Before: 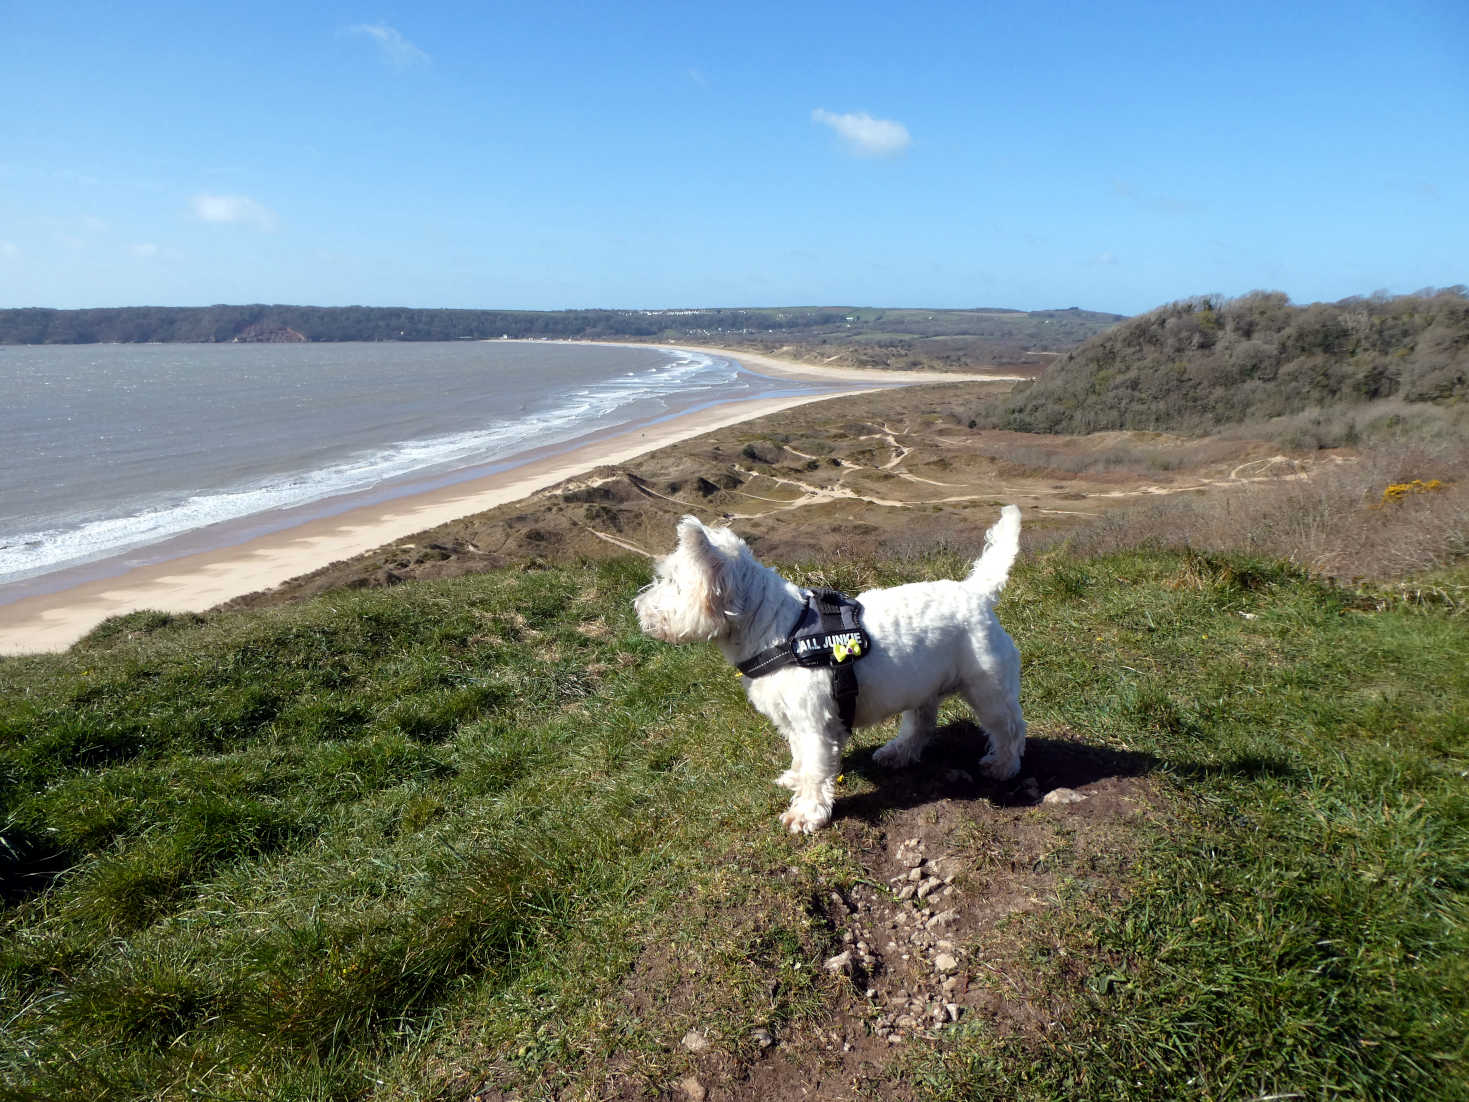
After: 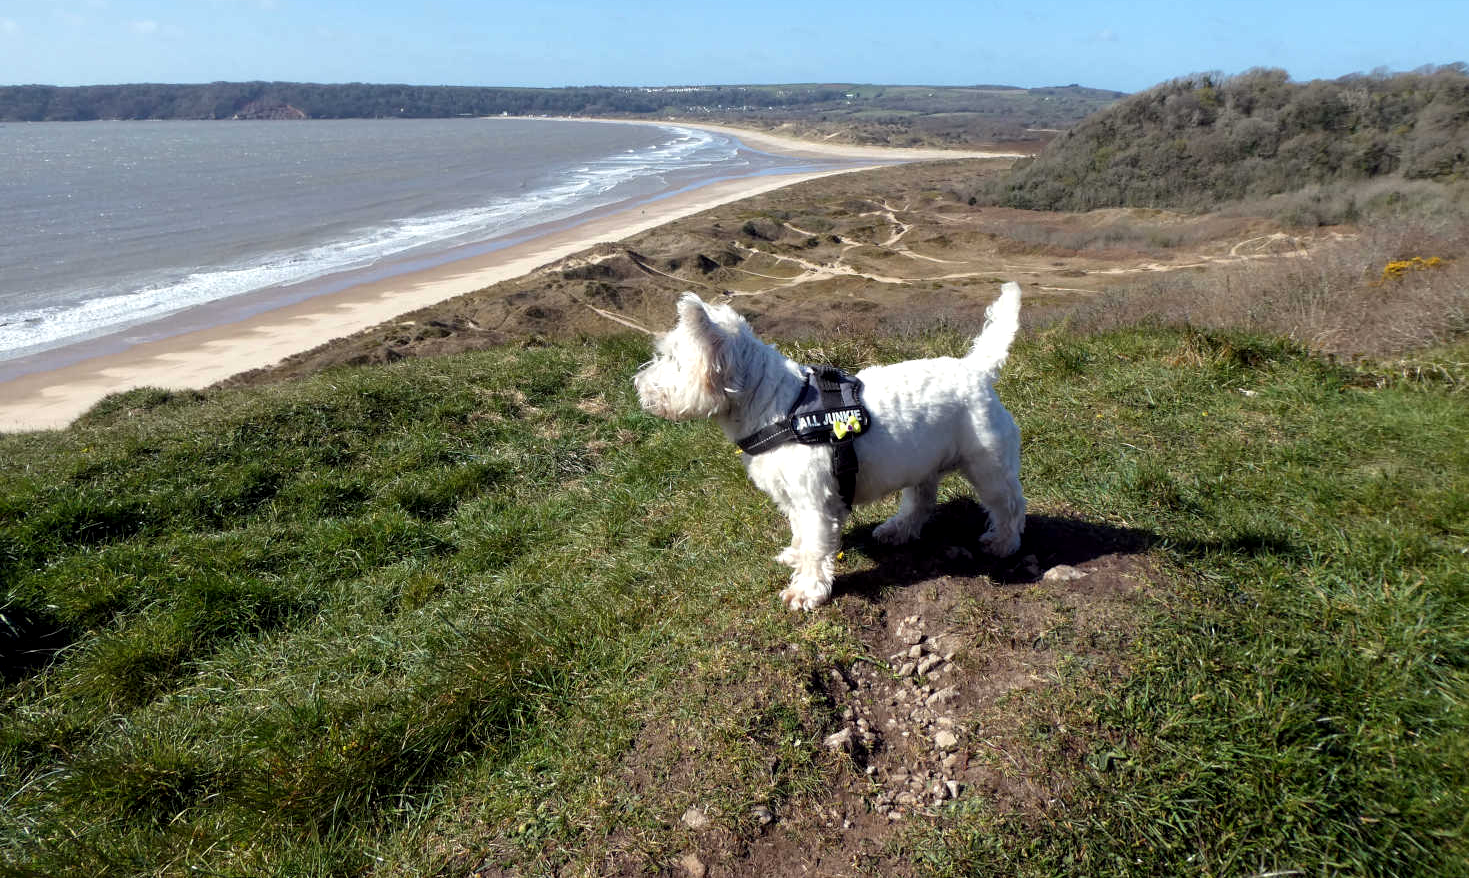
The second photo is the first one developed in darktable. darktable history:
tone equalizer: edges refinement/feathering 500, mask exposure compensation -1.57 EV, preserve details no
crop and rotate: top 20.293%
local contrast: highlights 105%, shadows 102%, detail 120%, midtone range 0.2
